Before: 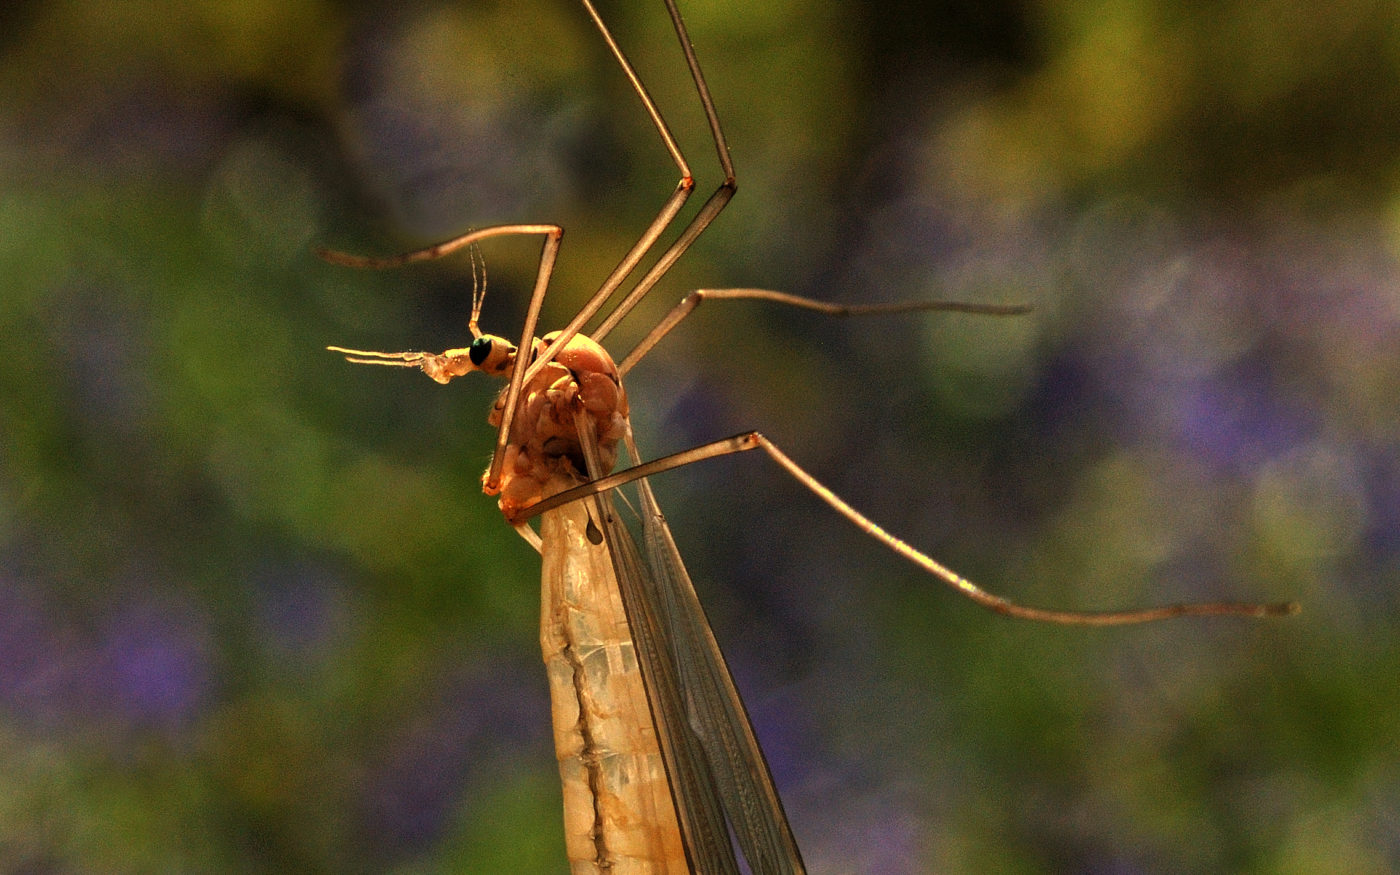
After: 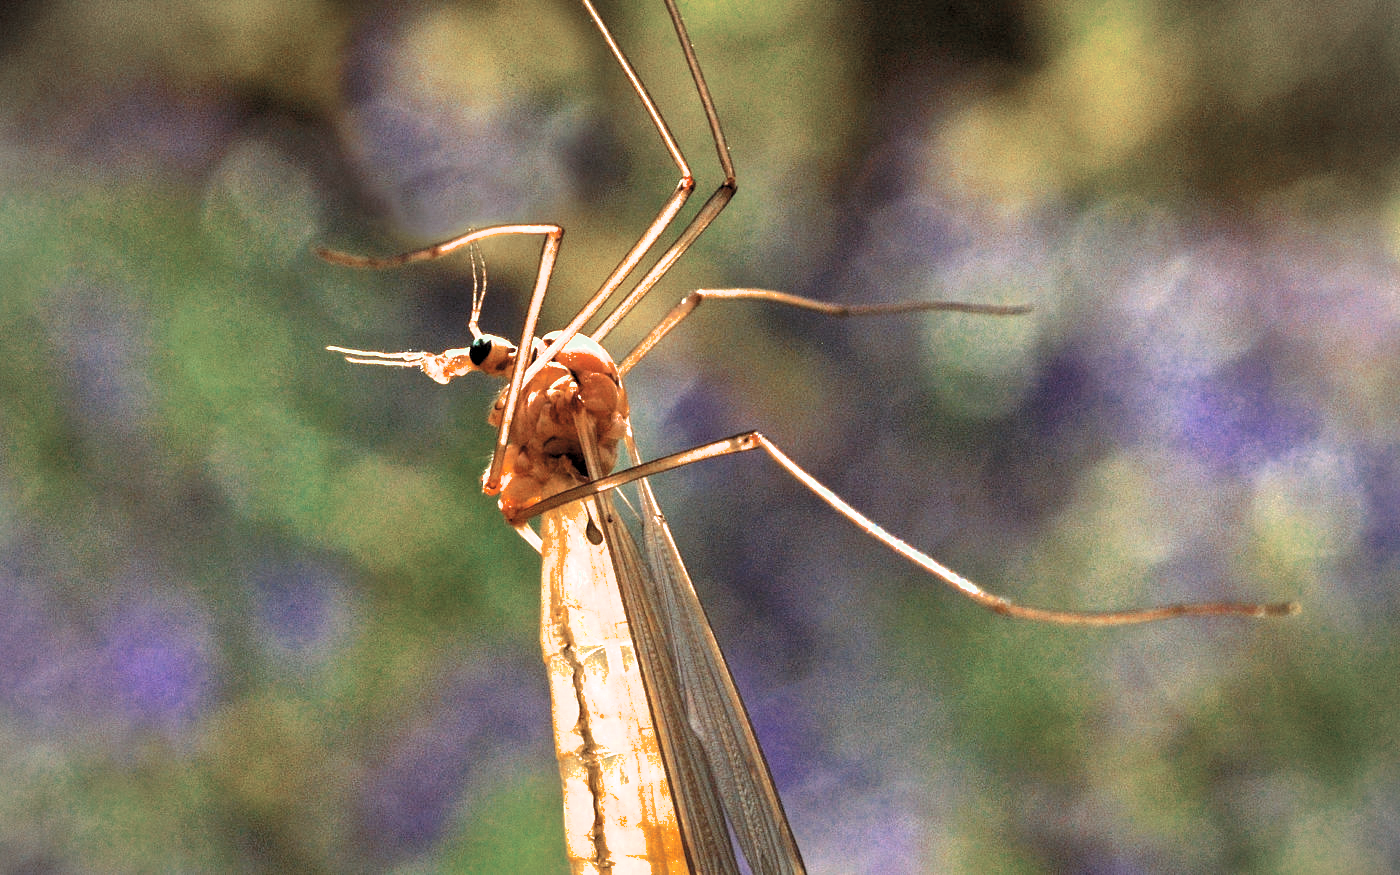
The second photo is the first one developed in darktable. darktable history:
color balance rgb: shadows lift › luminance 0.537%, shadows lift › chroma 6.821%, shadows lift › hue 302.47°, perceptual saturation grading › global saturation 29.751%, global vibrance 20%
contrast brightness saturation: contrast 0.096, saturation -0.299
levels: levels [0.016, 0.484, 0.953]
color correction: highlights a* -1.94, highlights b* -18.49
shadows and highlights: shadows 40.19, highlights -59.93
exposure: black level correction 0.001, exposure 1.726 EV, compensate exposure bias true, compensate highlight preservation false
color zones: curves: ch0 [(0, 0.5) (0.125, 0.4) (0.25, 0.5) (0.375, 0.4) (0.5, 0.4) (0.625, 0.35) (0.75, 0.35) (0.875, 0.5)]; ch1 [(0, 0.35) (0.125, 0.45) (0.25, 0.35) (0.375, 0.35) (0.5, 0.35) (0.625, 0.35) (0.75, 0.45) (0.875, 0.35)]; ch2 [(0, 0.6) (0.125, 0.5) (0.25, 0.5) (0.375, 0.6) (0.5, 0.6) (0.625, 0.5) (0.75, 0.5) (0.875, 0.5)]
vignetting: fall-off start 88.7%, fall-off radius 43.09%, width/height ratio 1.159
